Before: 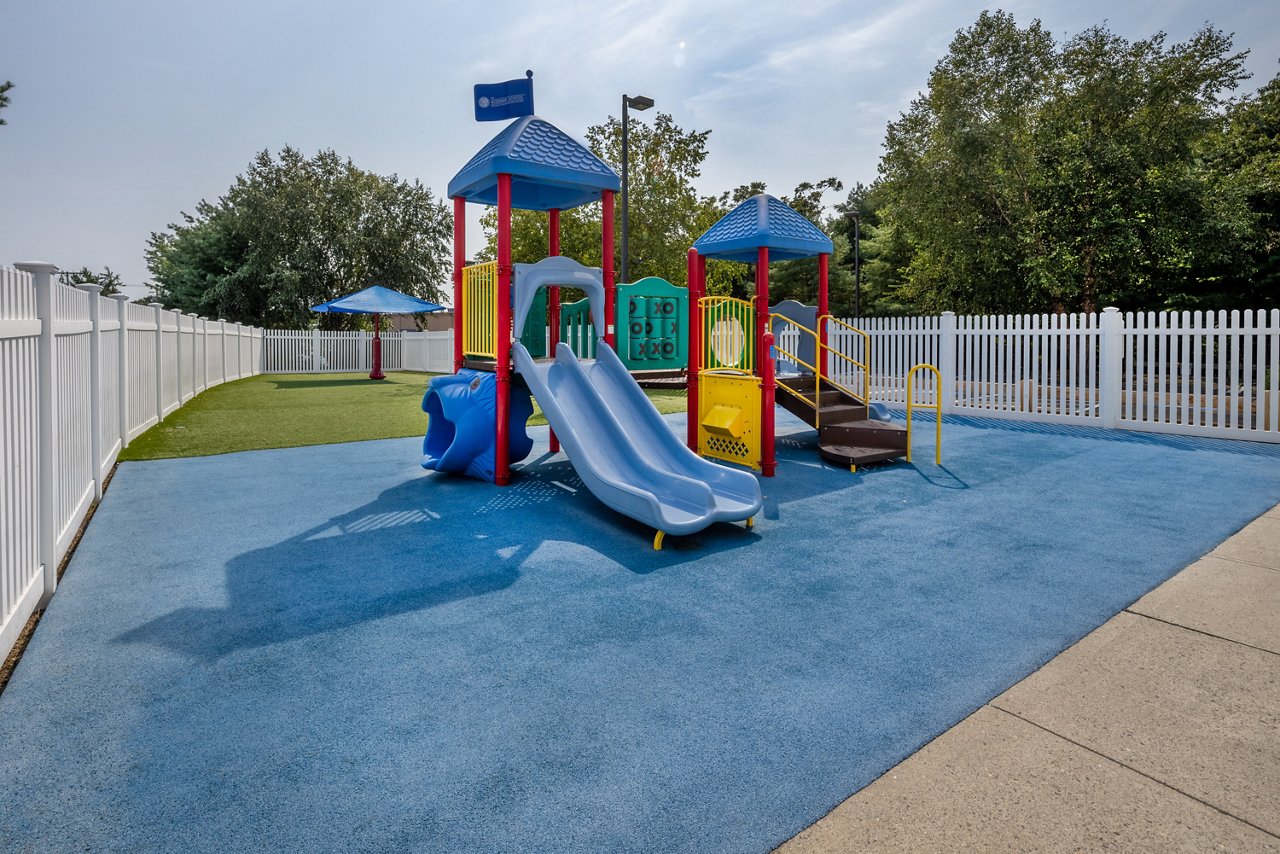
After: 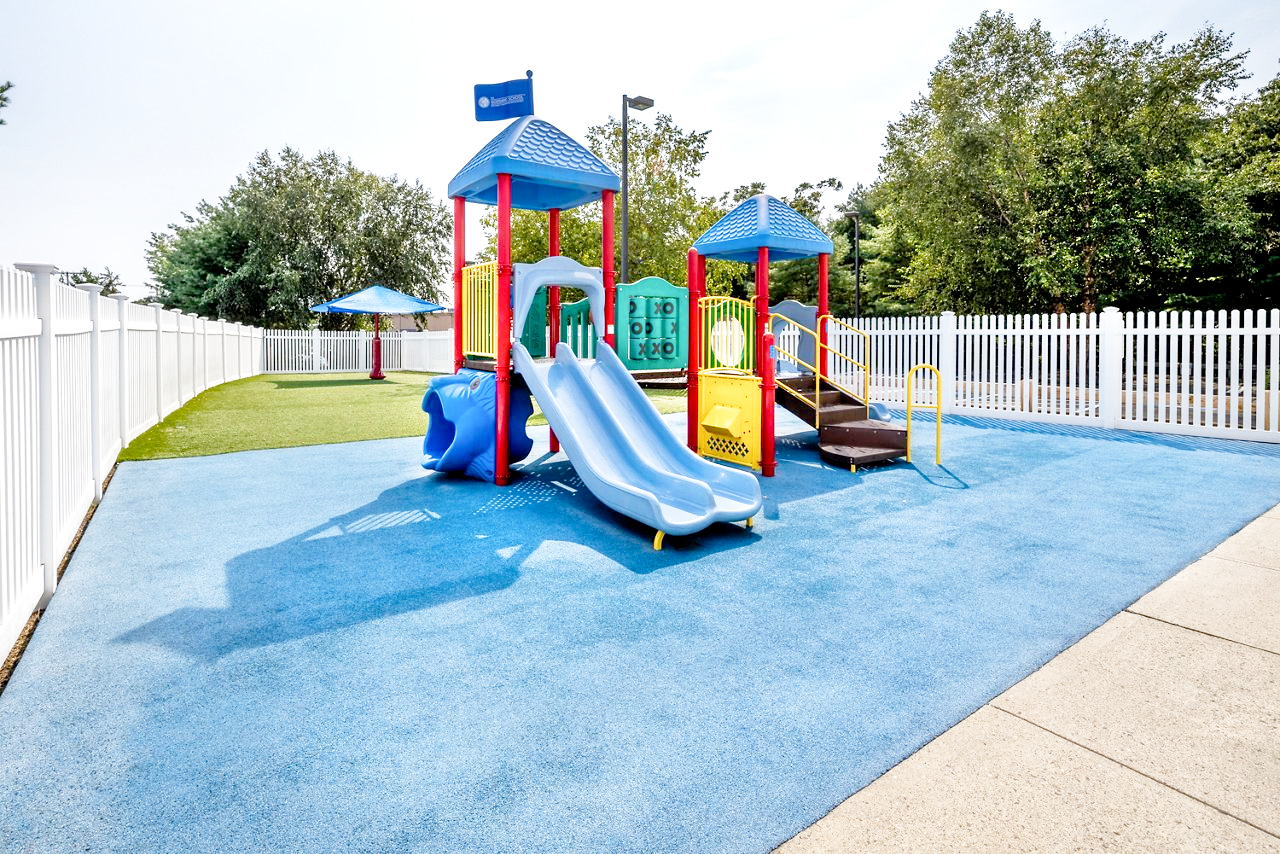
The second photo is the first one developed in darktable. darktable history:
exposure: black level correction 0, exposure 1.674 EV, compensate highlight preservation false
filmic rgb: black relative exposure -7.74 EV, white relative exposure 4.38 EV, target black luminance 0%, hardness 3.76, latitude 50.62%, contrast 1.072, highlights saturation mix 8.68%, shadows ↔ highlights balance -0.214%, add noise in highlights 0.001, preserve chrominance no, color science v3 (2019), use custom middle-gray values true, contrast in highlights soft
tone equalizer: mask exposure compensation -0.5 EV
